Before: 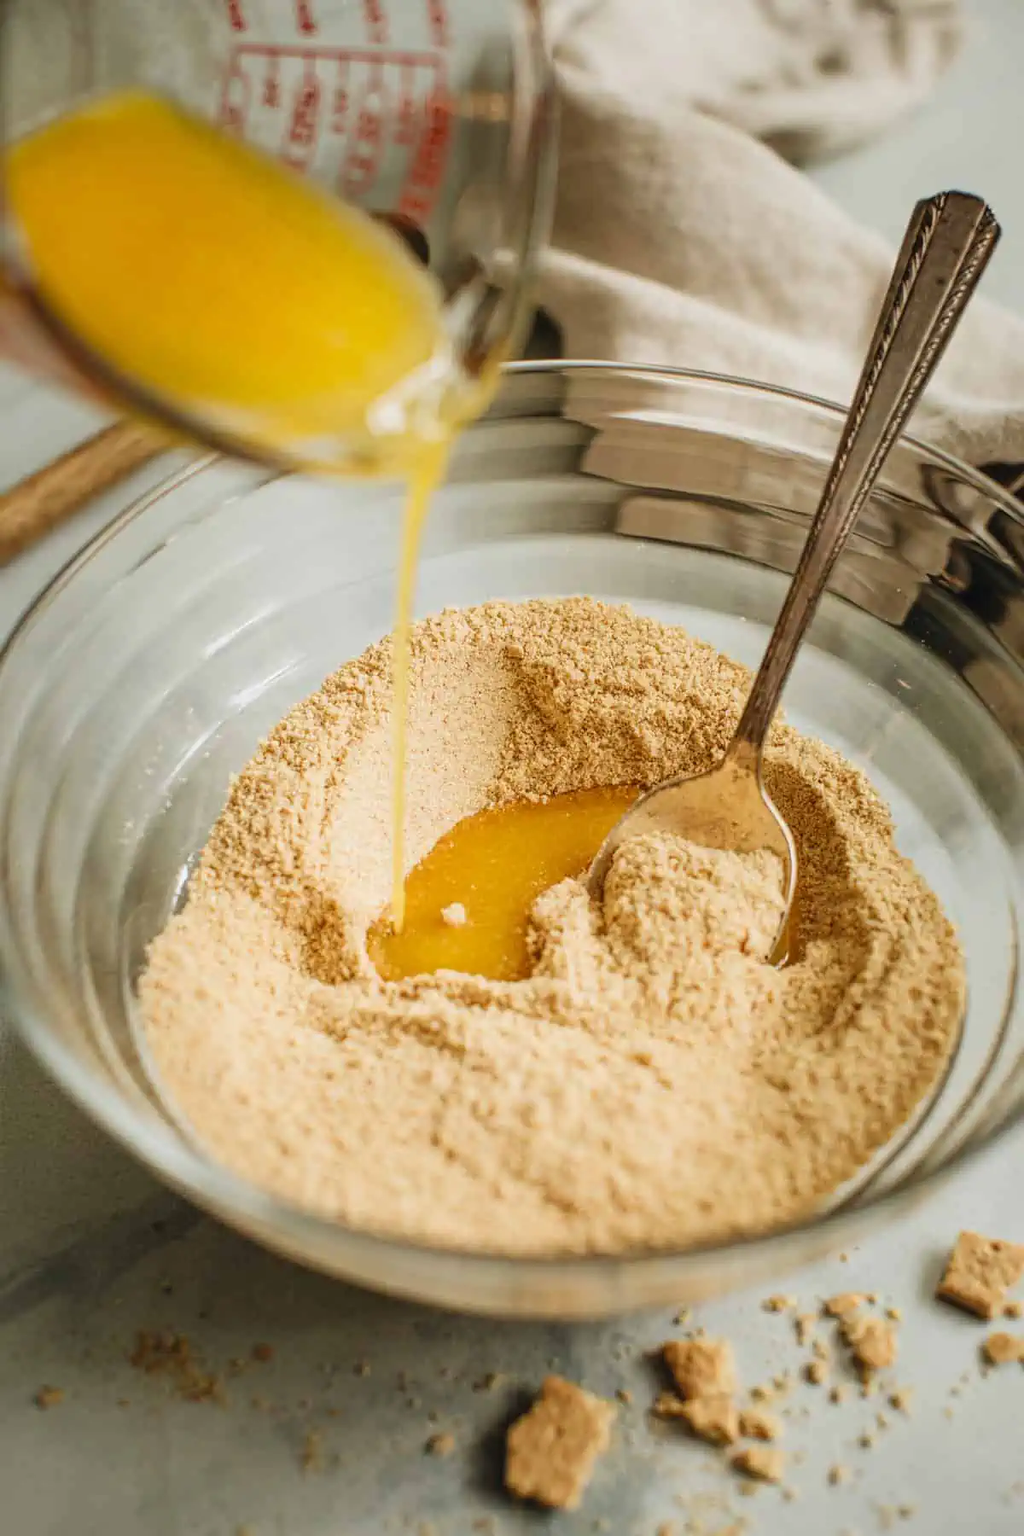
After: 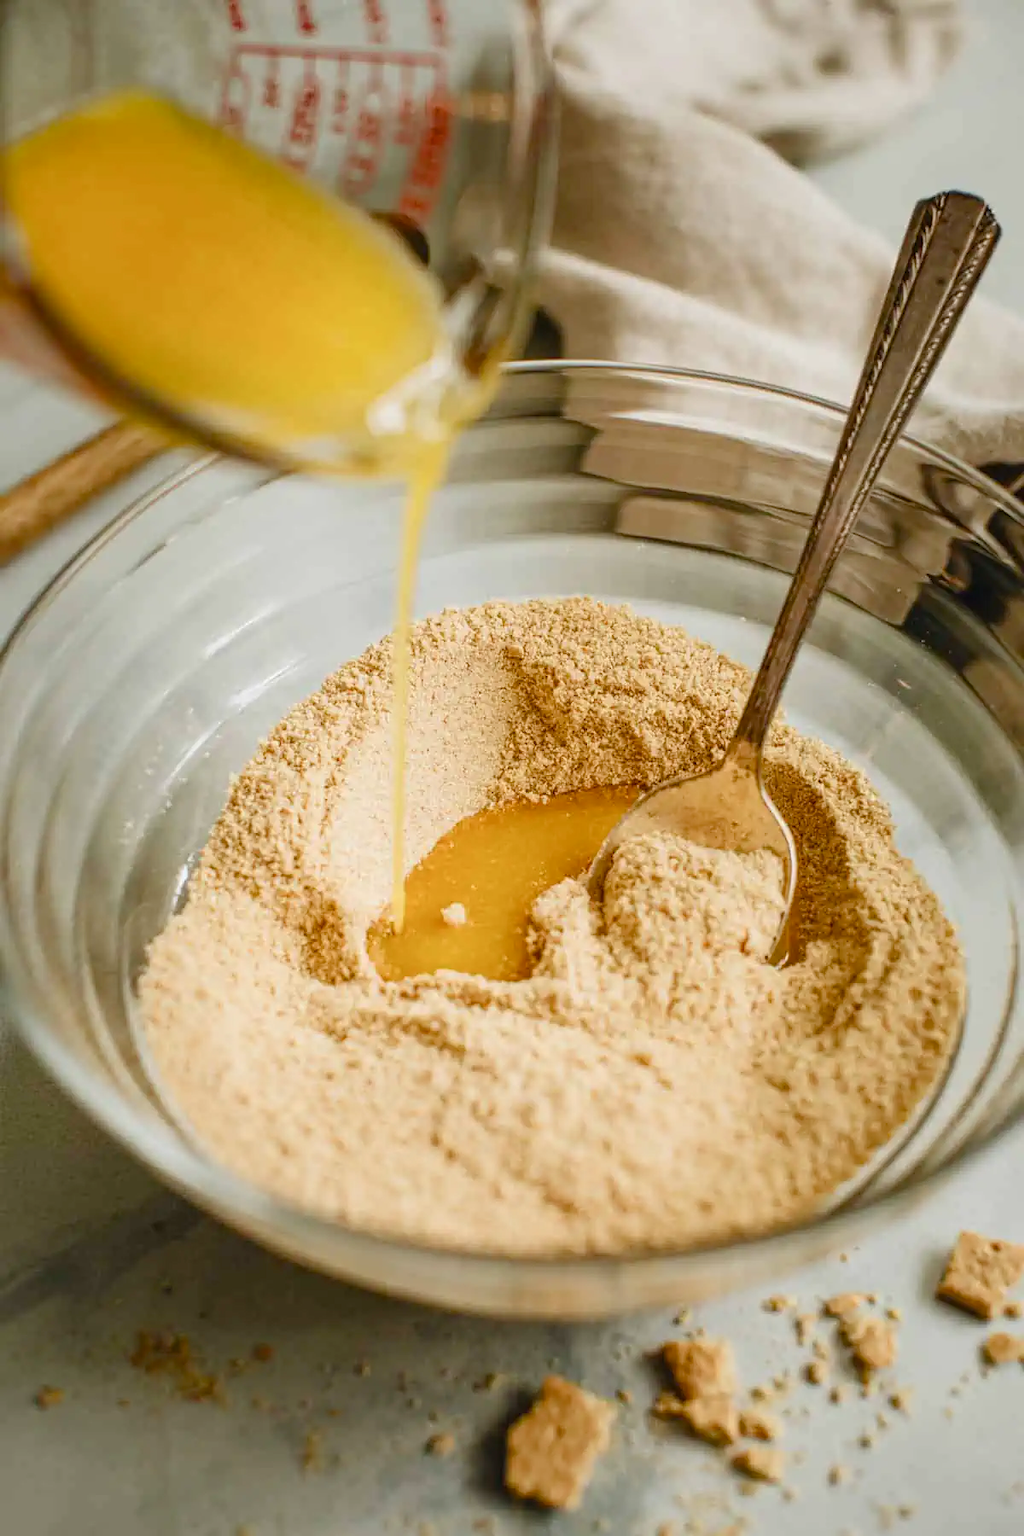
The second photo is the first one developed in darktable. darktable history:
color balance rgb: perceptual saturation grading › global saturation 14.273%, perceptual saturation grading › highlights -25.647%, perceptual saturation grading › shadows 25.583%
